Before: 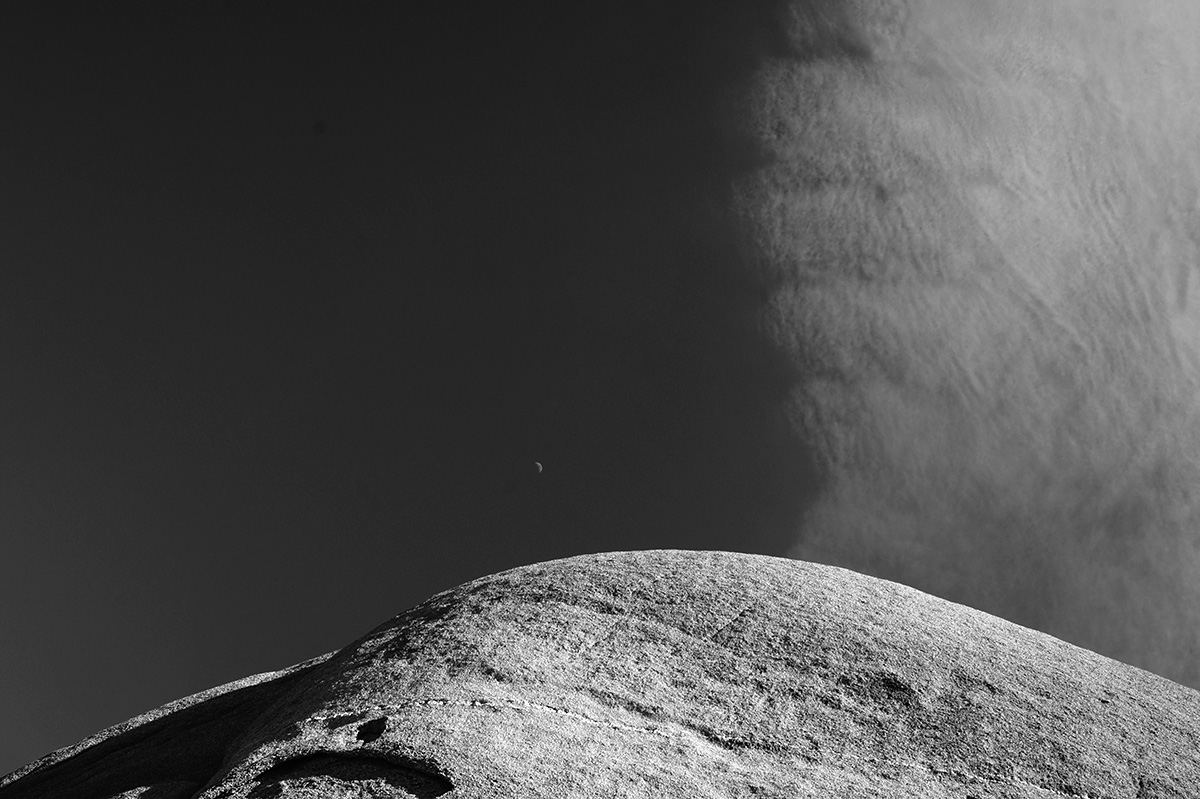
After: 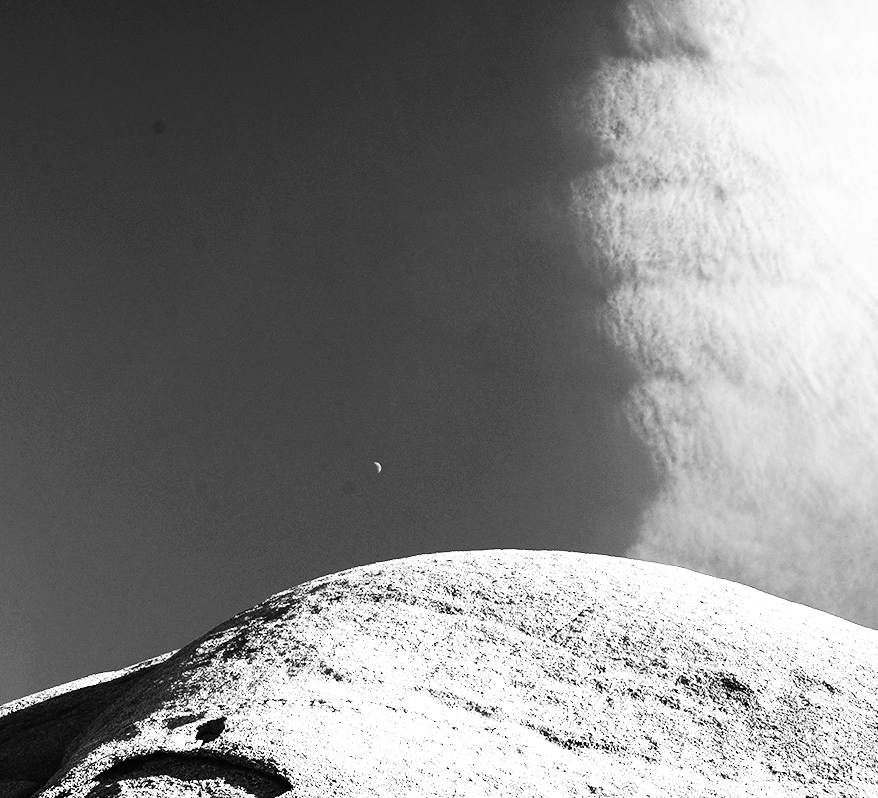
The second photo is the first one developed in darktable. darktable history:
crop: left 13.443%, right 13.31%
base curve: curves: ch0 [(0, 0) (0.007, 0.004) (0.027, 0.03) (0.046, 0.07) (0.207, 0.54) (0.442, 0.872) (0.673, 0.972) (1, 1)], preserve colors none
exposure: black level correction 0, exposure 1 EV, compensate exposure bias true, compensate highlight preservation false
